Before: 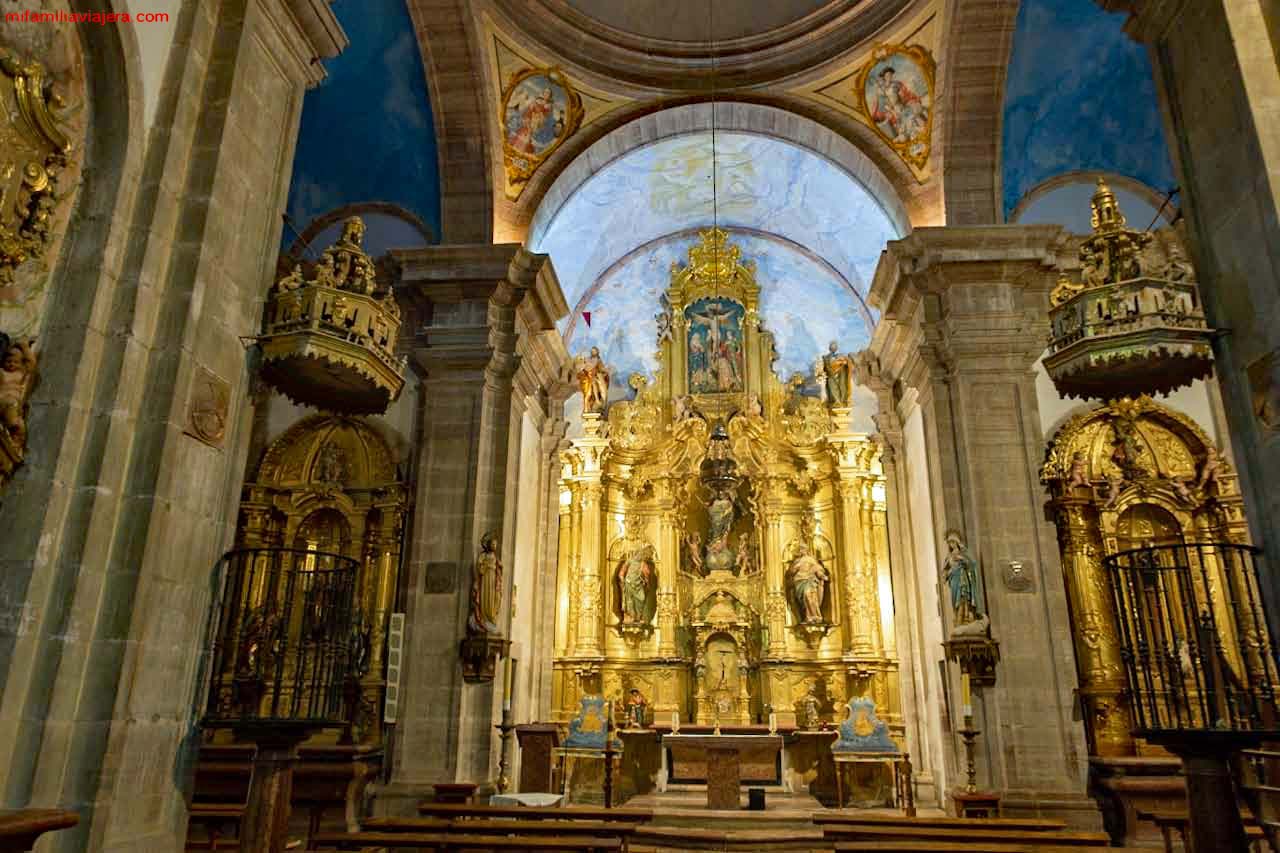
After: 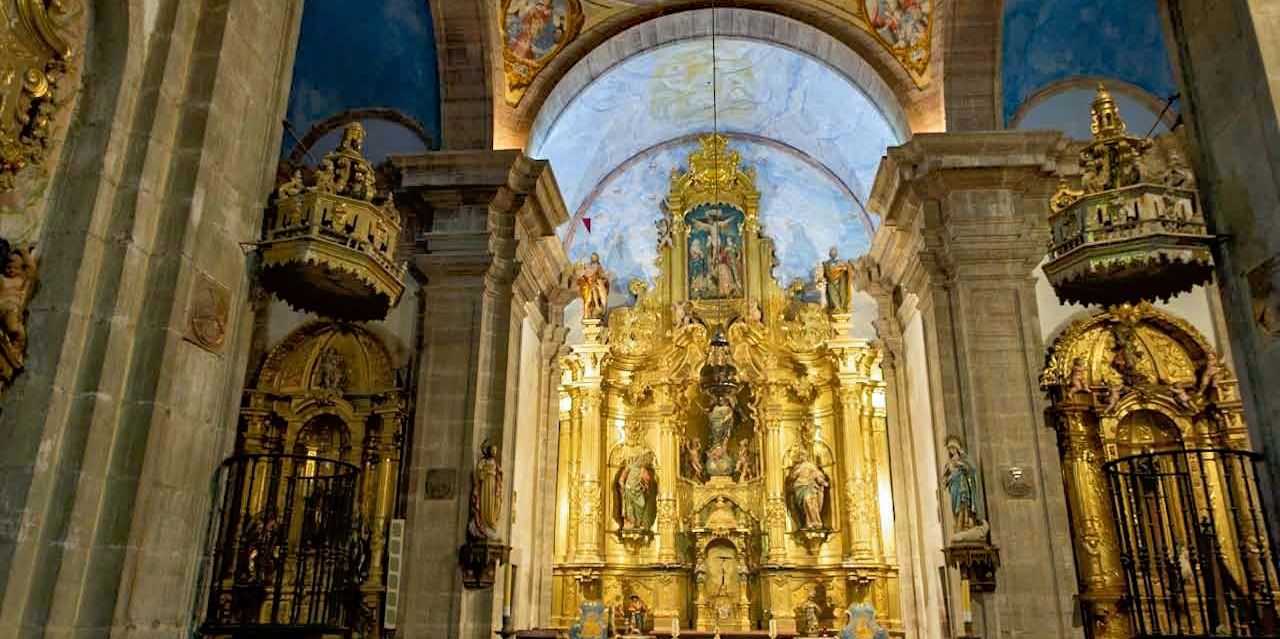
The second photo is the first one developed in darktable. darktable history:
tone equalizer: -8 EV -1.87 EV, -7 EV -1.15 EV, -6 EV -1.66 EV, mask exposure compensation -0.498 EV
crop: top 11.062%, bottom 13.946%
shadows and highlights: shadows 12.6, white point adjustment 1.29, highlights color adjustment 41.55%, soften with gaussian
